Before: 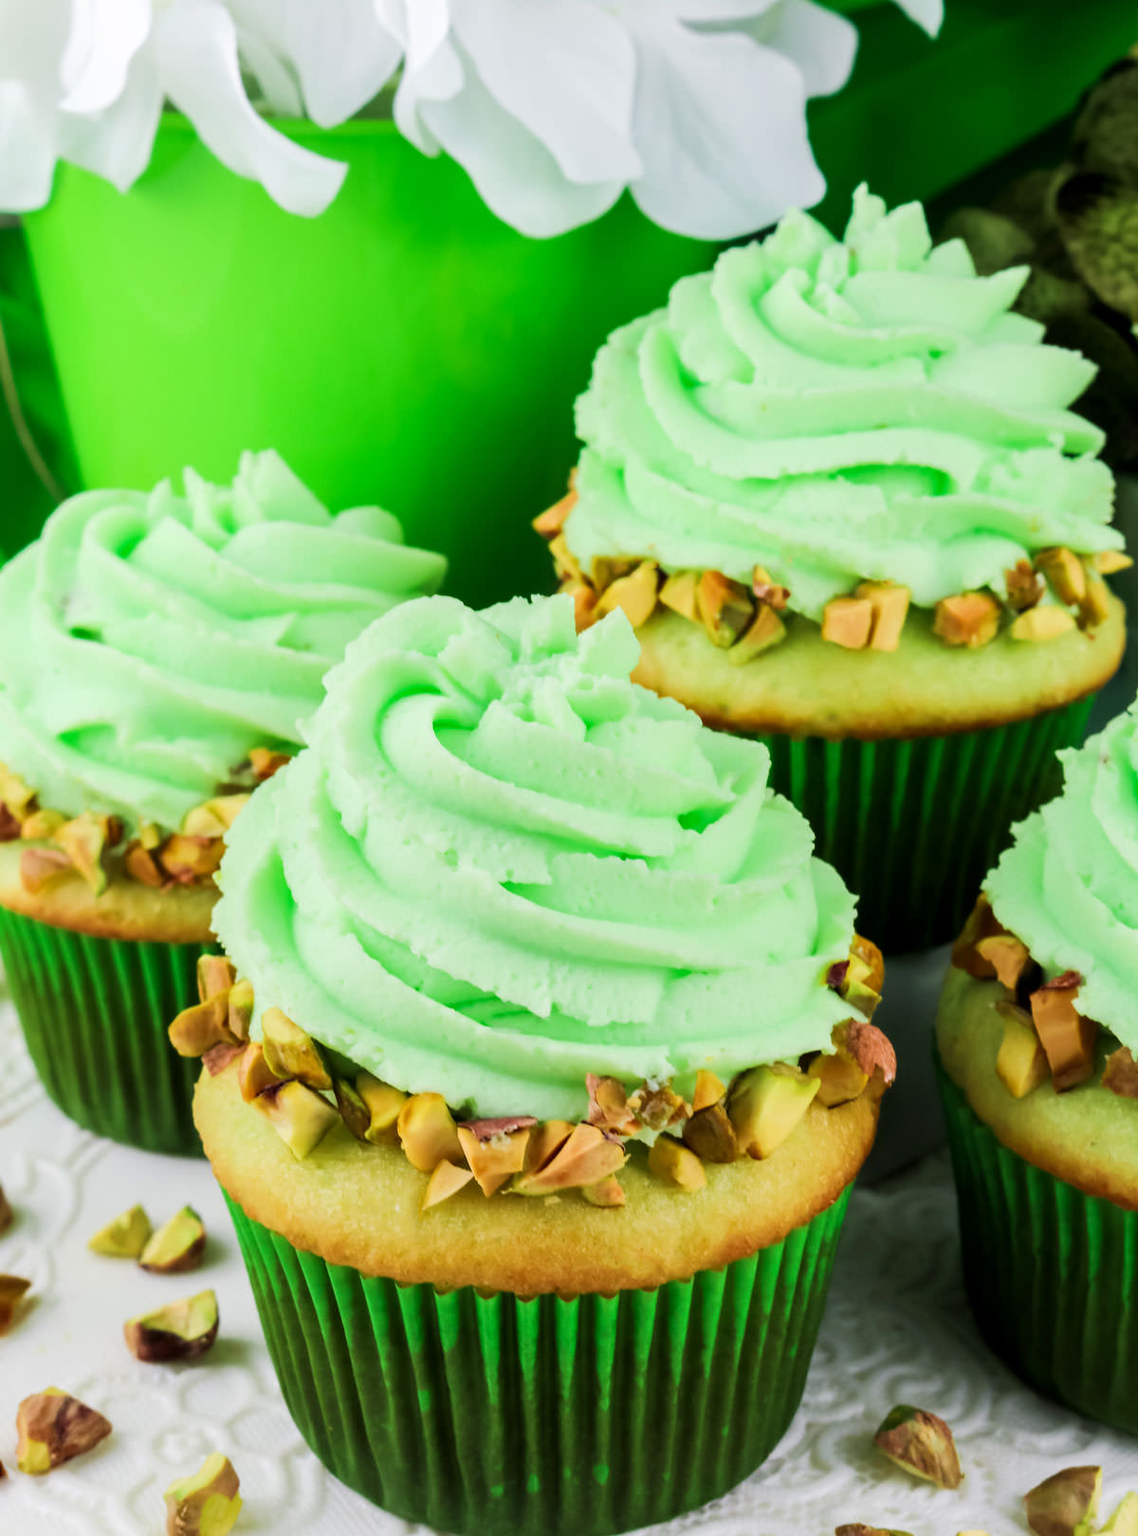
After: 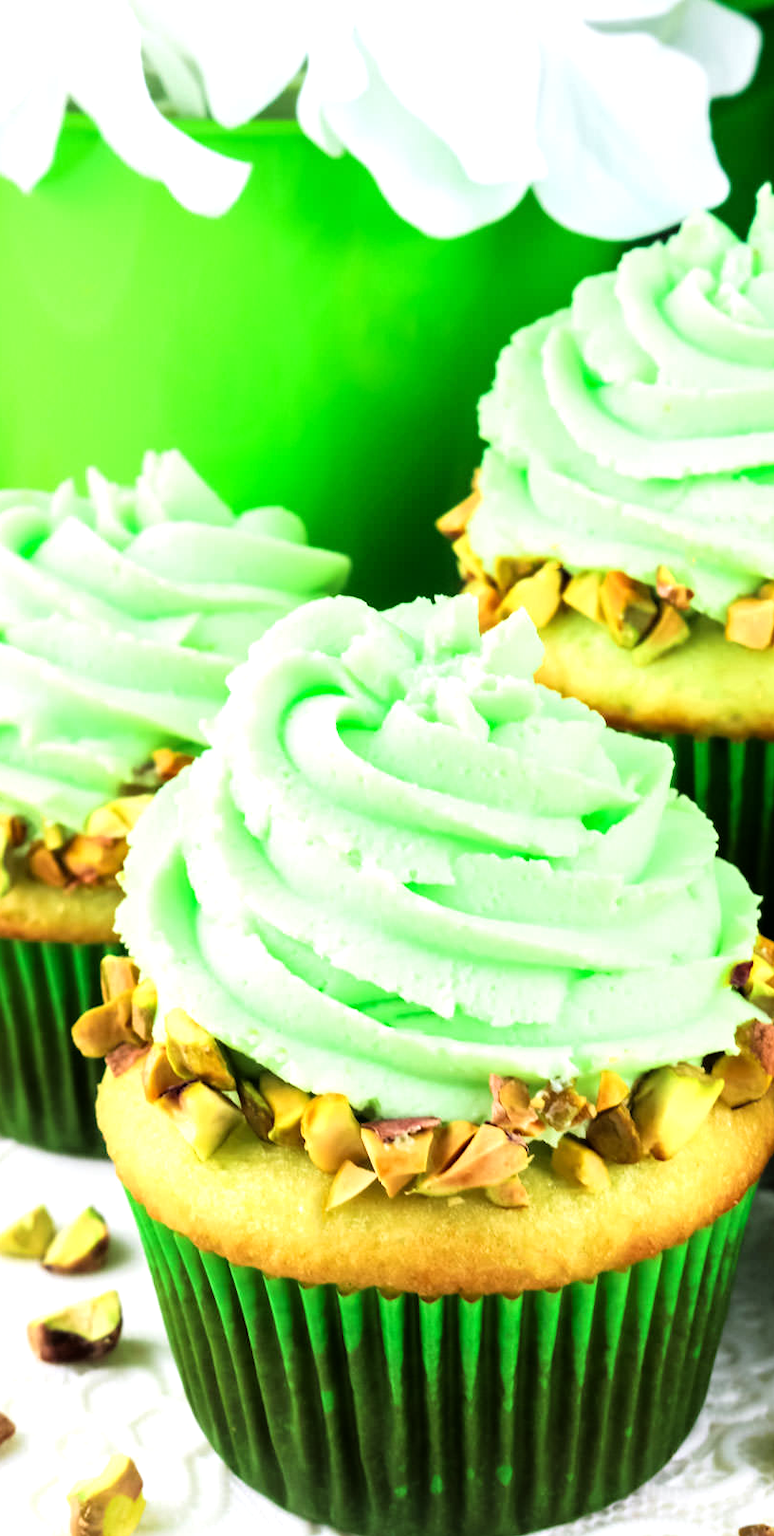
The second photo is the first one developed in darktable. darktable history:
crop and rotate: left 8.533%, right 23.435%
tone equalizer: -8 EV -0.786 EV, -7 EV -0.726 EV, -6 EV -0.579 EV, -5 EV -0.405 EV, -3 EV 0.403 EV, -2 EV 0.6 EV, -1 EV 0.678 EV, +0 EV 0.724 EV
